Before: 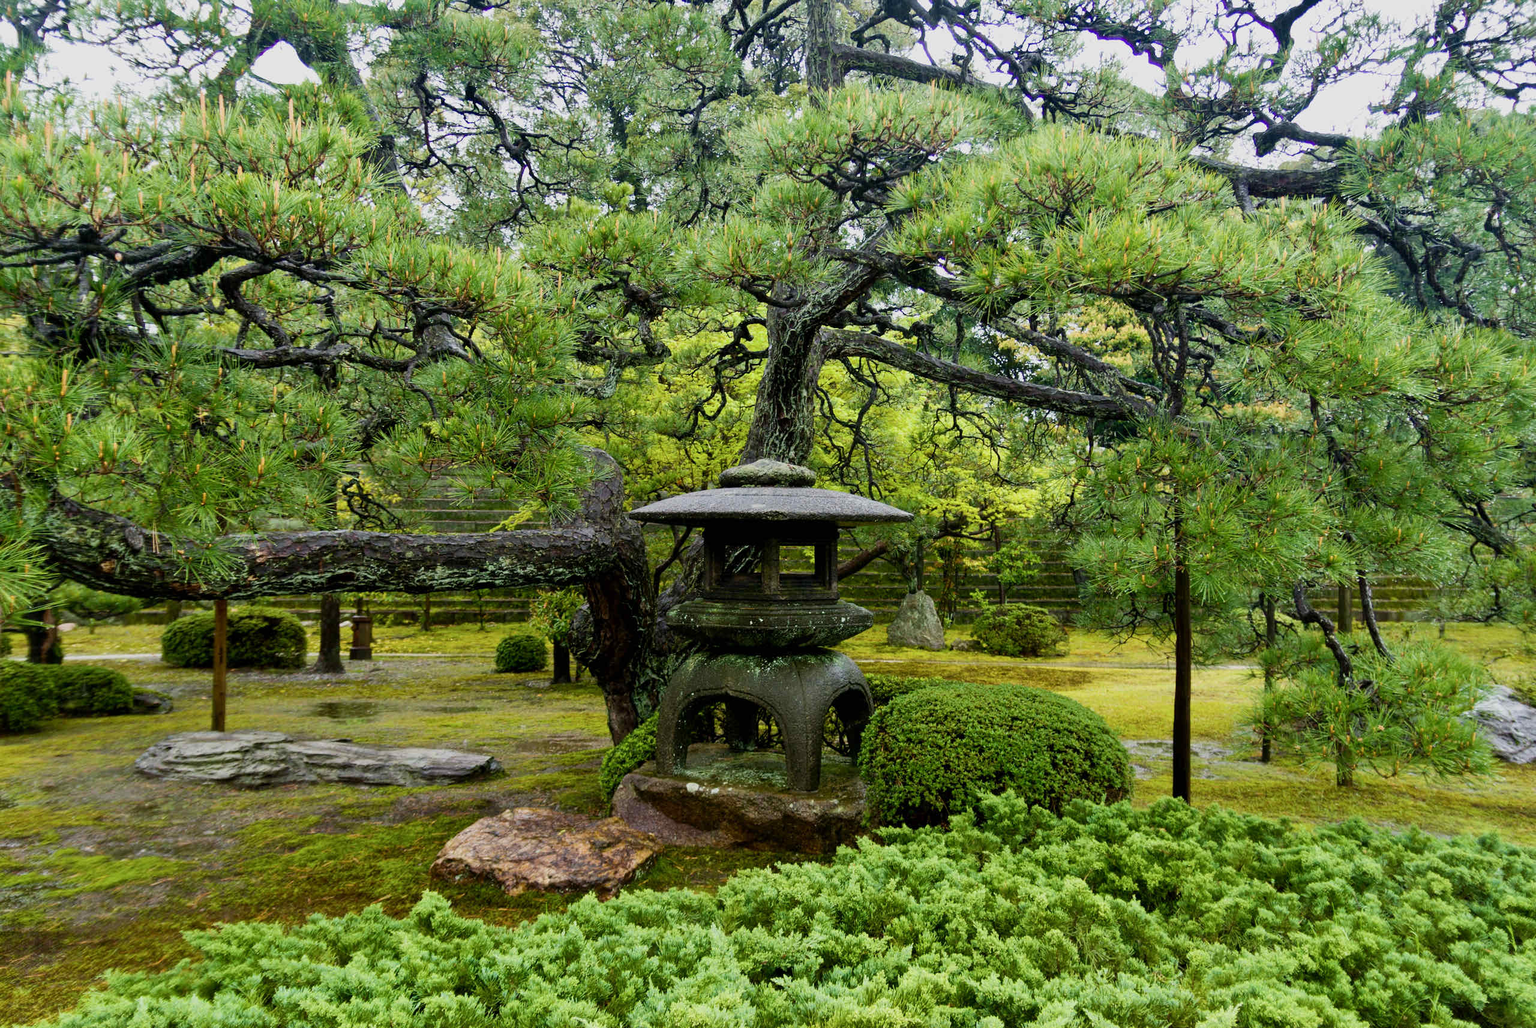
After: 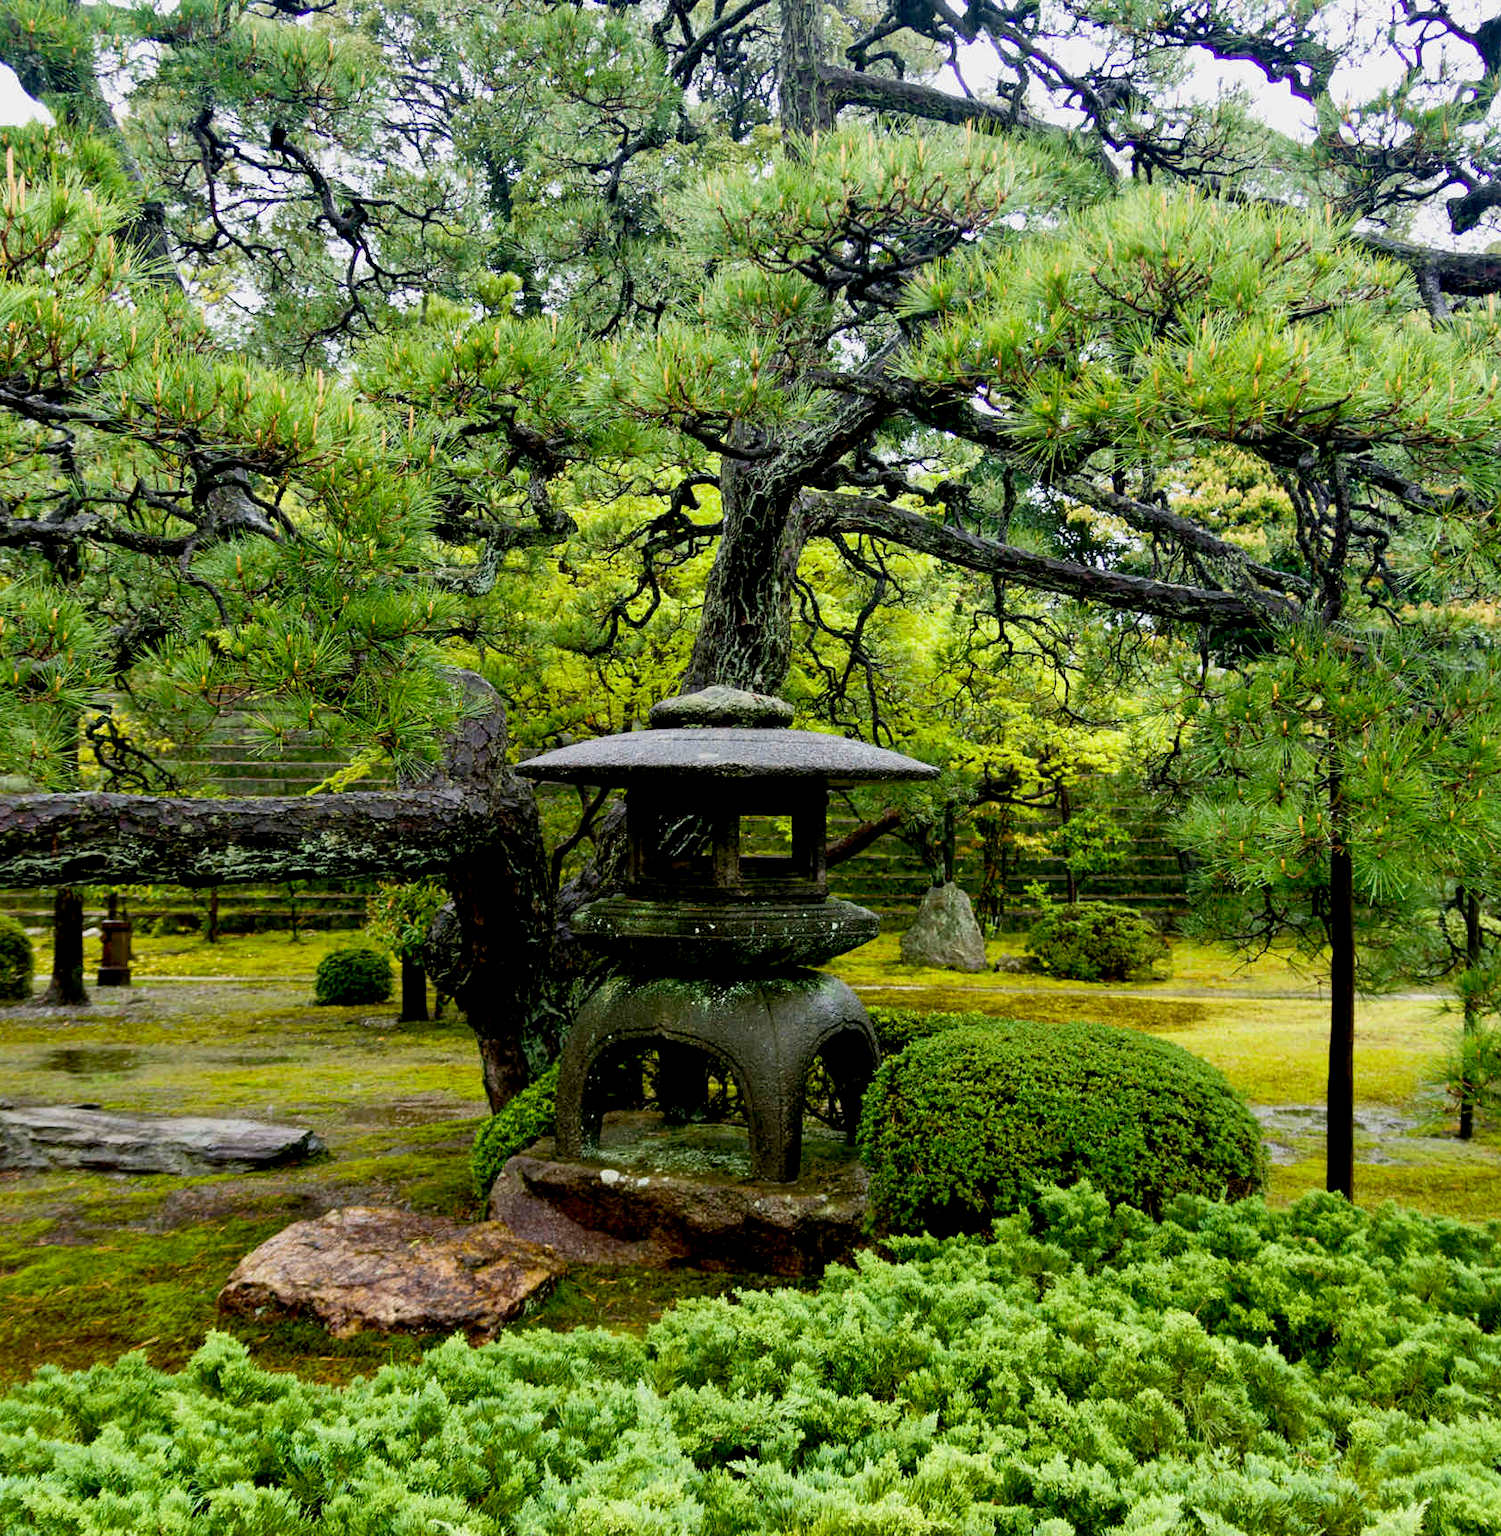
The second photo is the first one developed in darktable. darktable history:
exposure: black level correction 0.007, exposure 0.158 EV, compensate highlight preservation false
crop and rotate: left 18.546%, right 16.023%
